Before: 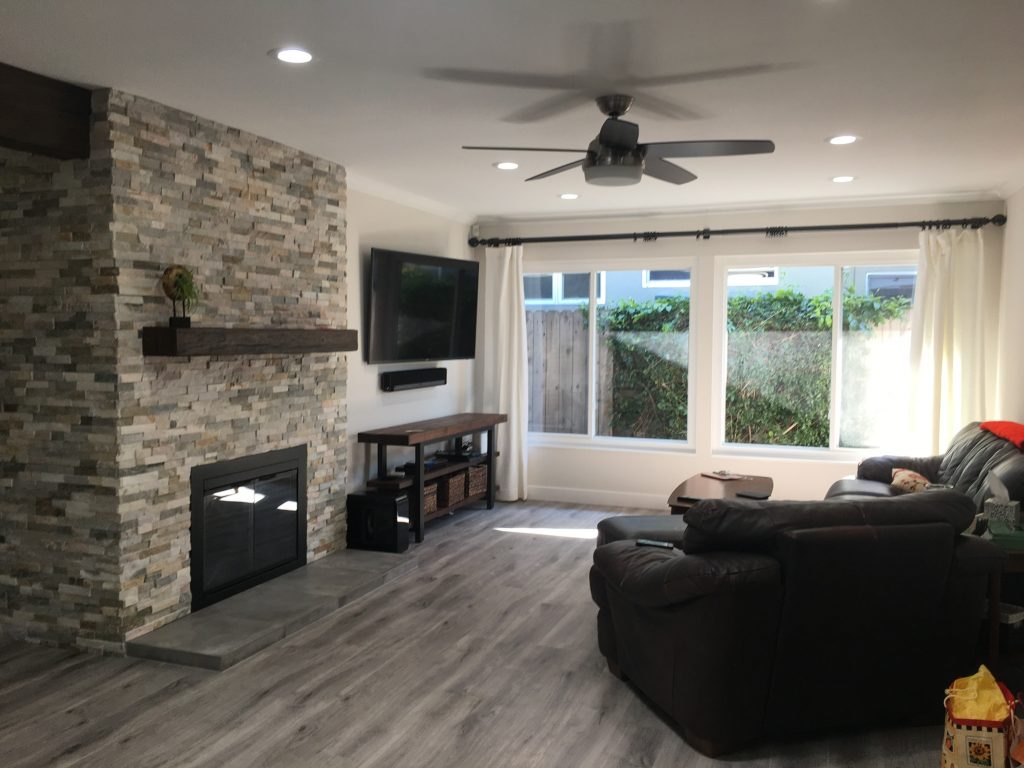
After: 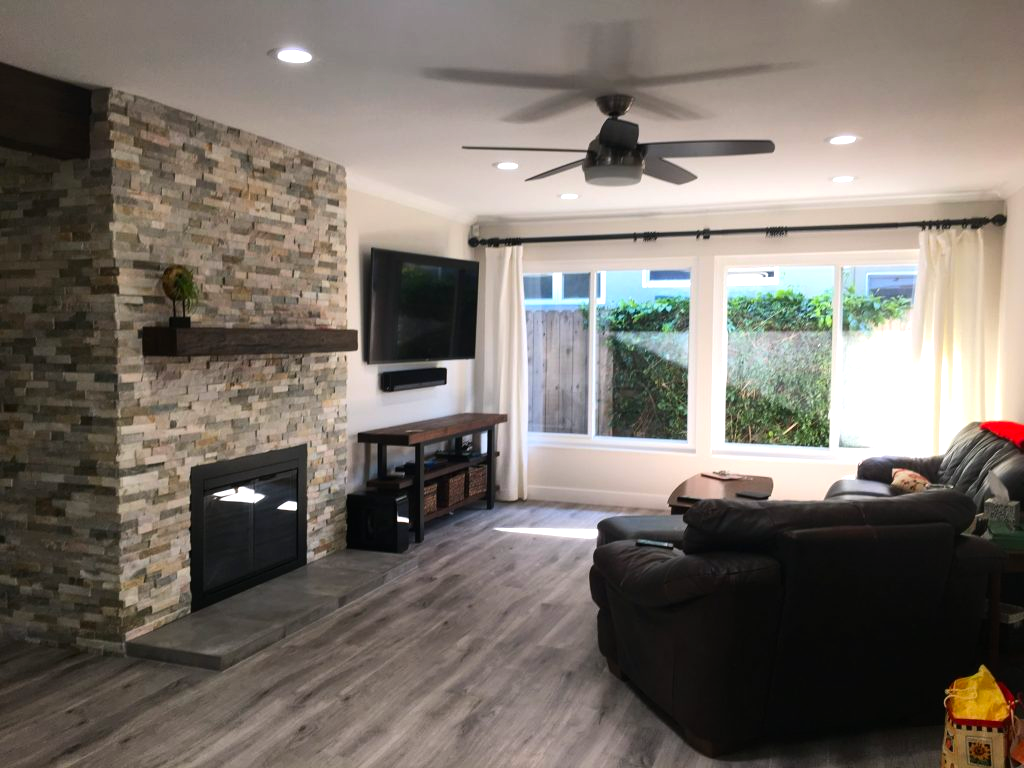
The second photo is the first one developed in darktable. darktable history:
white balance: red 1.009, blue 1.027
color correction: saturation 1.32
tone equalizer: -8 EV -0.417 EV, -7 EV -0.389 EV, -6 EV -0.333 EV, -5 EV -0.222 EV, -3 EV 0.222 EV, -2 EV 0.333 EV, -1 EV 0.389 EV, +0 EV 0.417 EV, edges refinement/feathering 500, mask exposure compensation -1.57 EV, preserve details no
